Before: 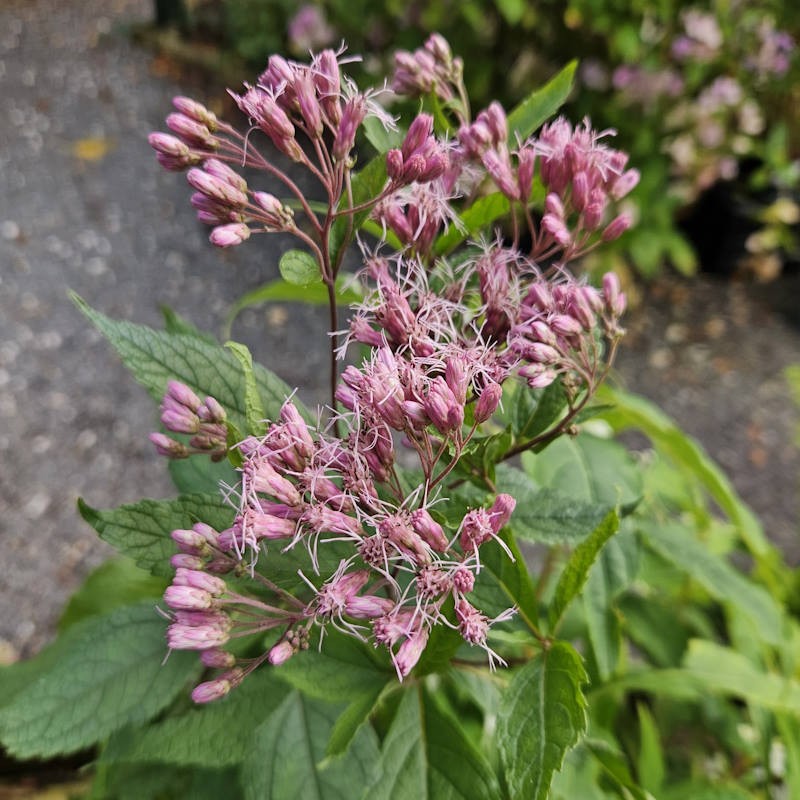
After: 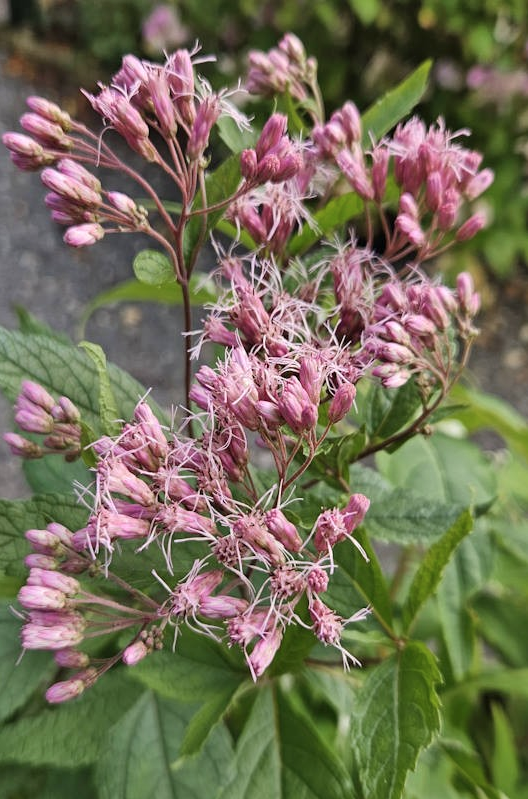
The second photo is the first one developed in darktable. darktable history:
crop and rotate: left 18.442%, right 15.508%
shadows and highlights: shadows 60, soften with gaussian
exposure: exposure 0.131 EV, compensate highlight preservation false
color zones: curves: ch0 [(0, 0.5) (0.143, 0.5) (0.286, 0.456) (0.429, 0.5) (0.571, 0.5) (0.714, 0.5) (0.857, 0.5) (1, 0.5)]; ch1 [(0, 0.5) (0.143, 0.5) (0.286, 0.422) (0.429, 0.5) (0.571, 0.5) (0.714, 0.5) (0.857, 0.5) (1, 0.5)]
